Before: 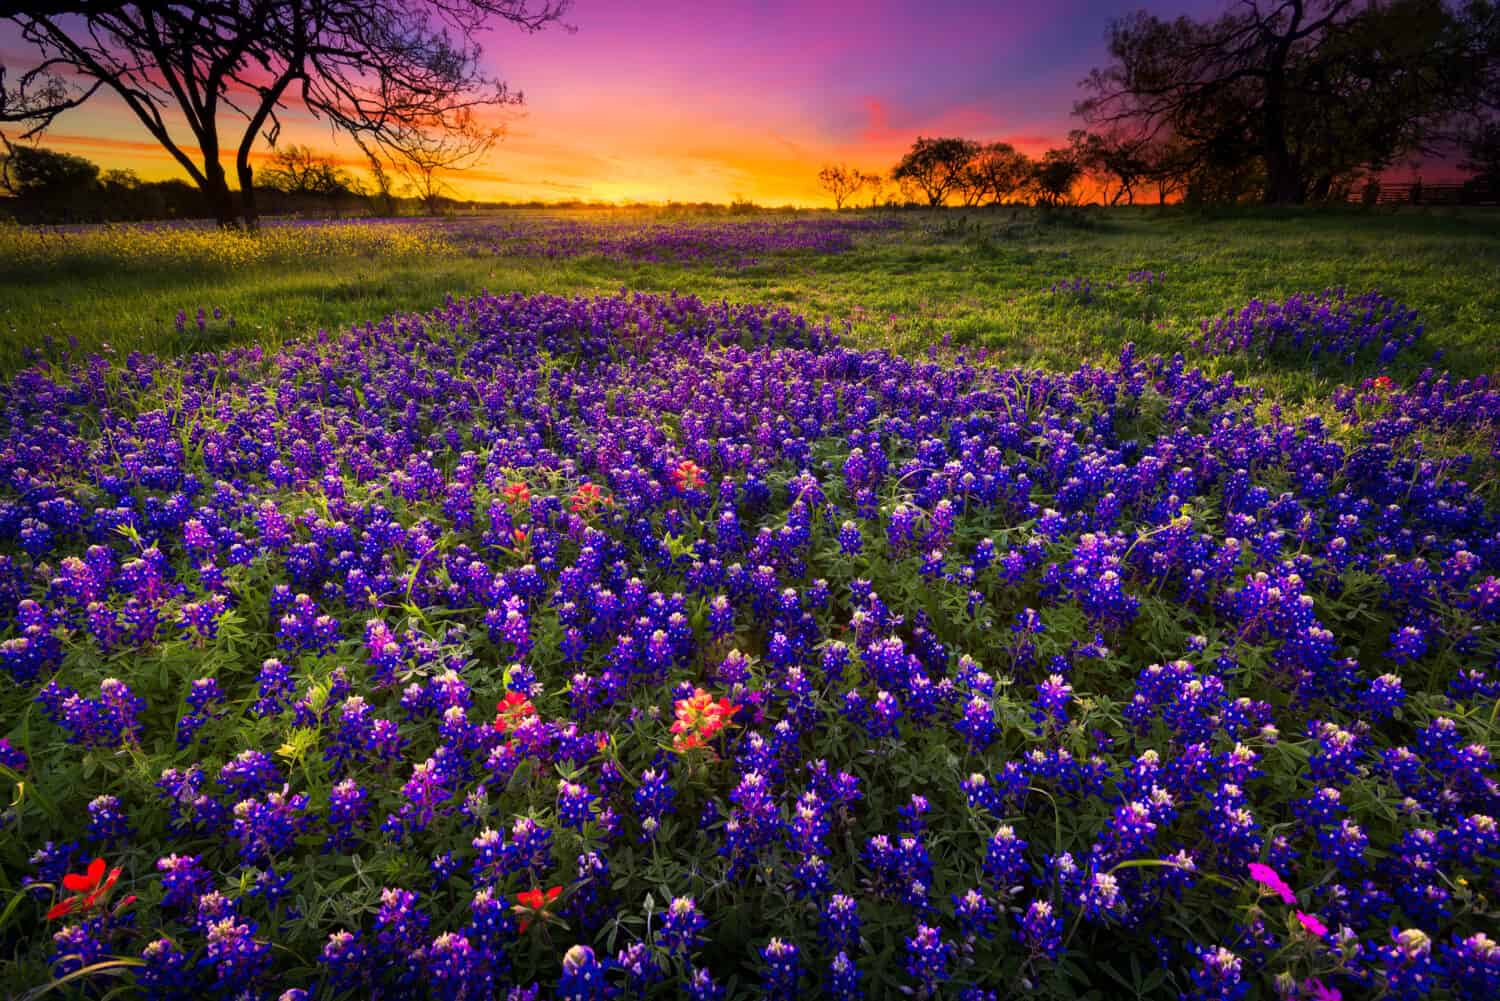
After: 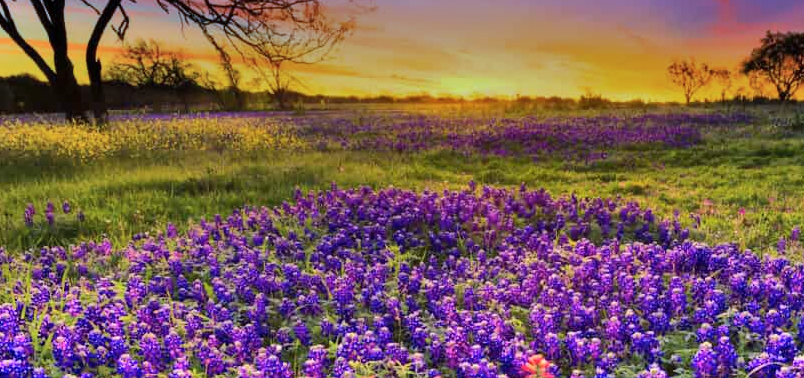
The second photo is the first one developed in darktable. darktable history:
crop: left 10.121%, top 10.631%, right 36.218%, bottom 51.526%
graduated density: density 2.02 EV, hardness 44%, rotation 0.374°, offset 8.21, hue 208.8°, saturation 97%
shadows and highlights: shadows 75, highlights -60.85, soften with gaussian
